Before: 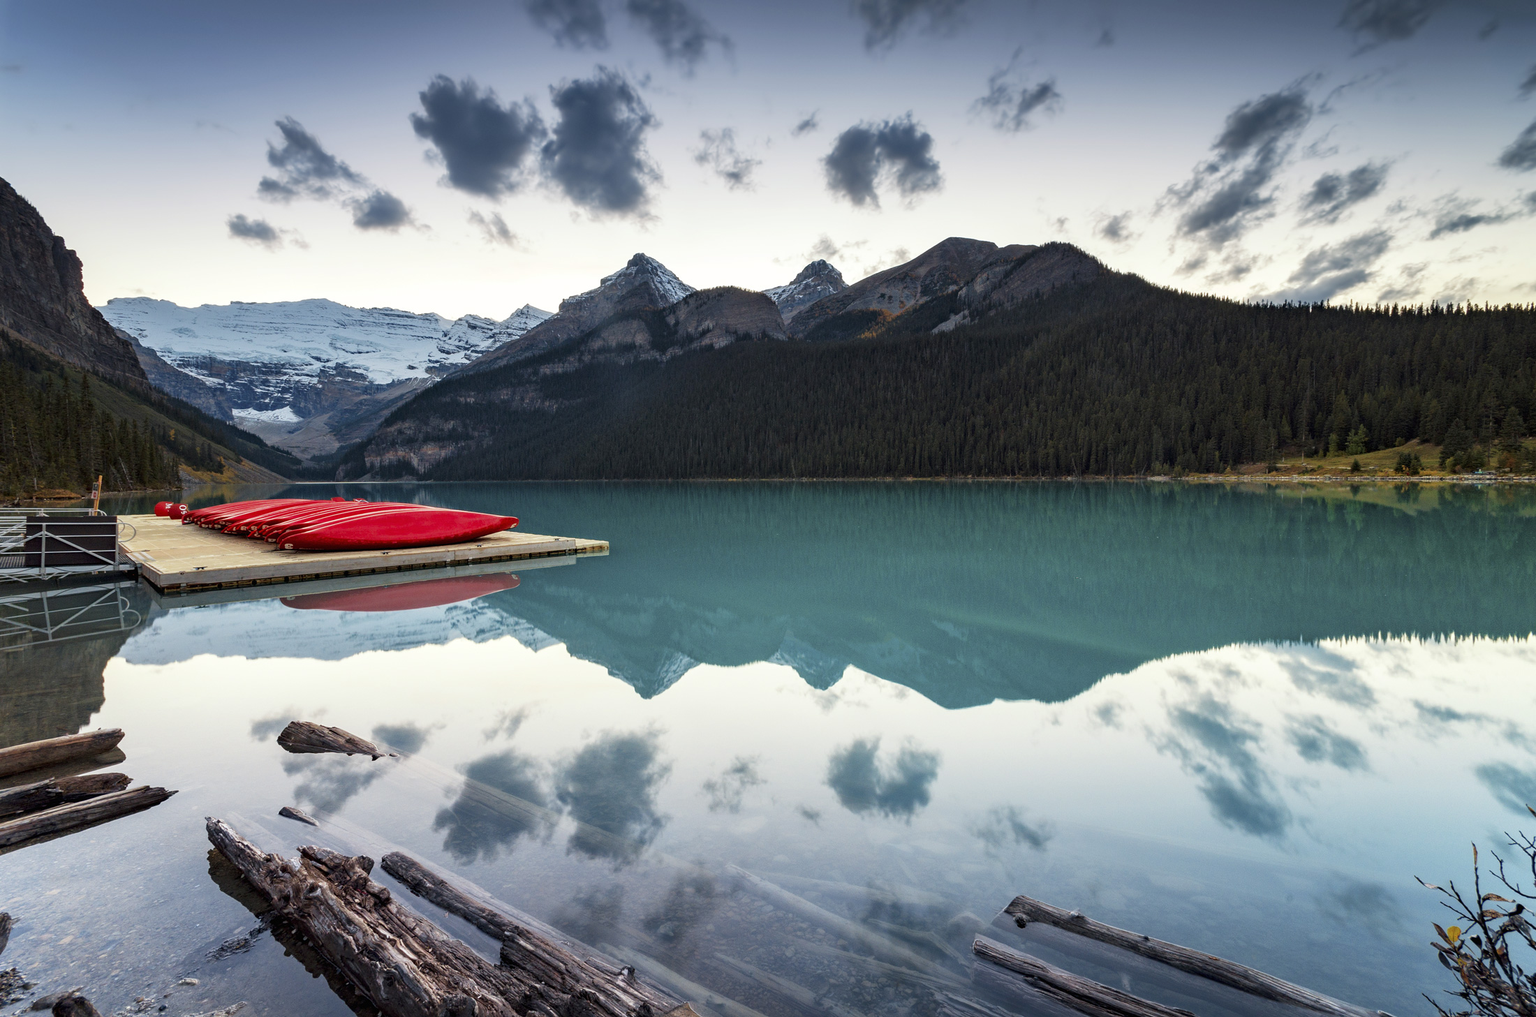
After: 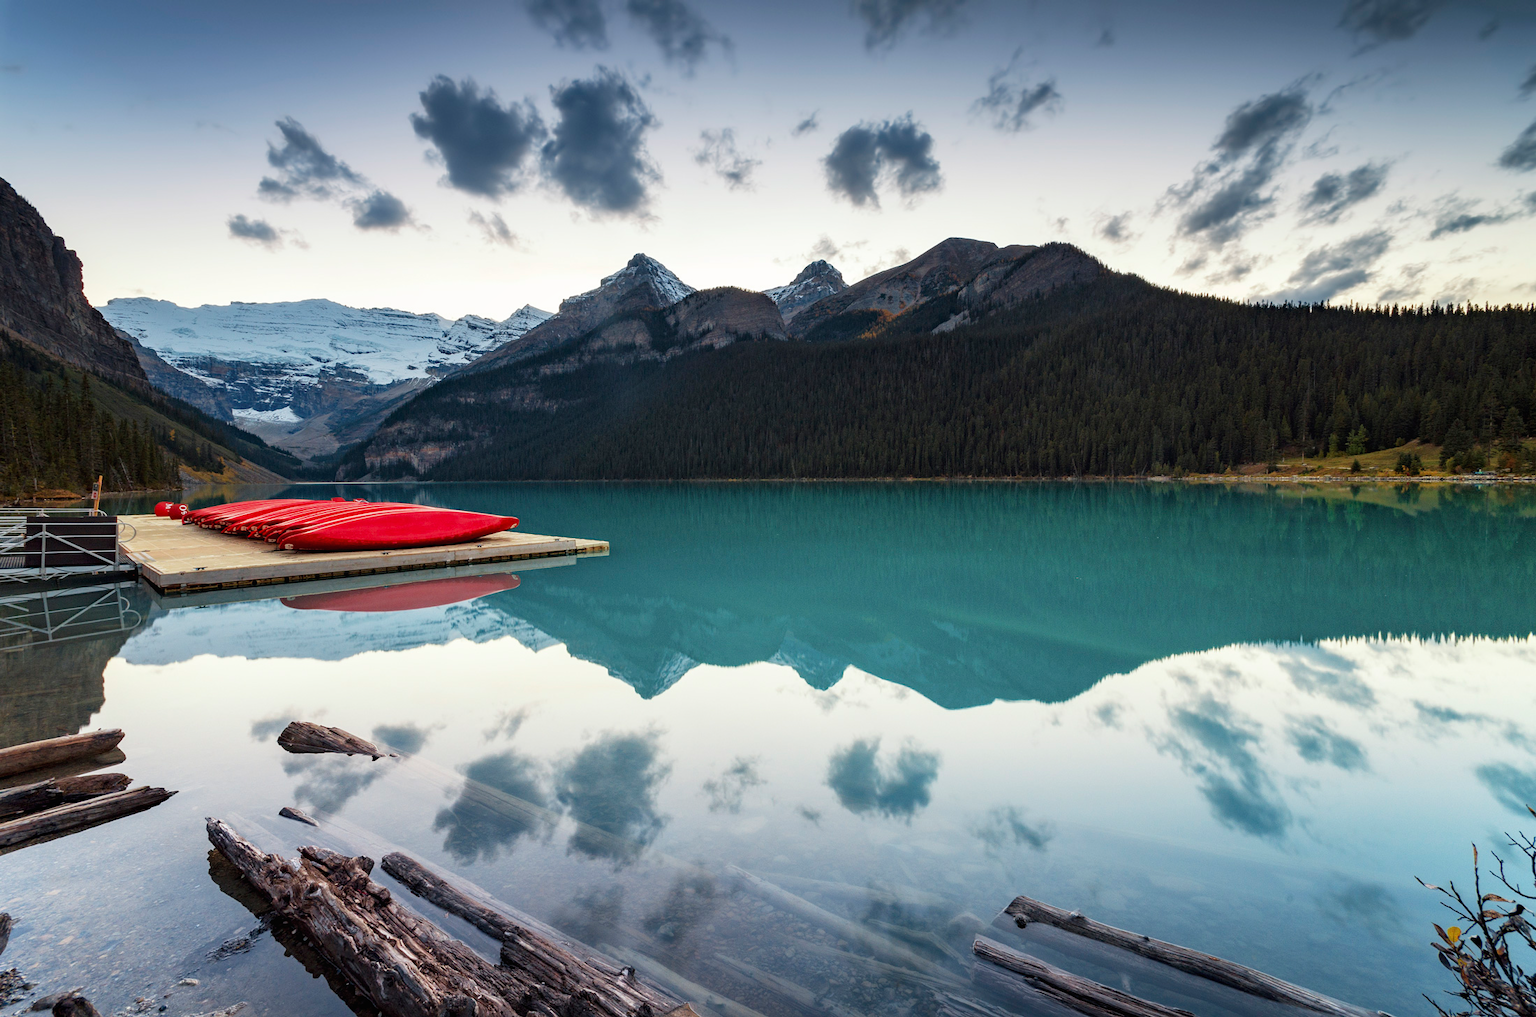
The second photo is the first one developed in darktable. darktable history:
local contrast: mode bilateral grid, contrast 99, coarseness 100, detail 89%, midtone range 0.2
